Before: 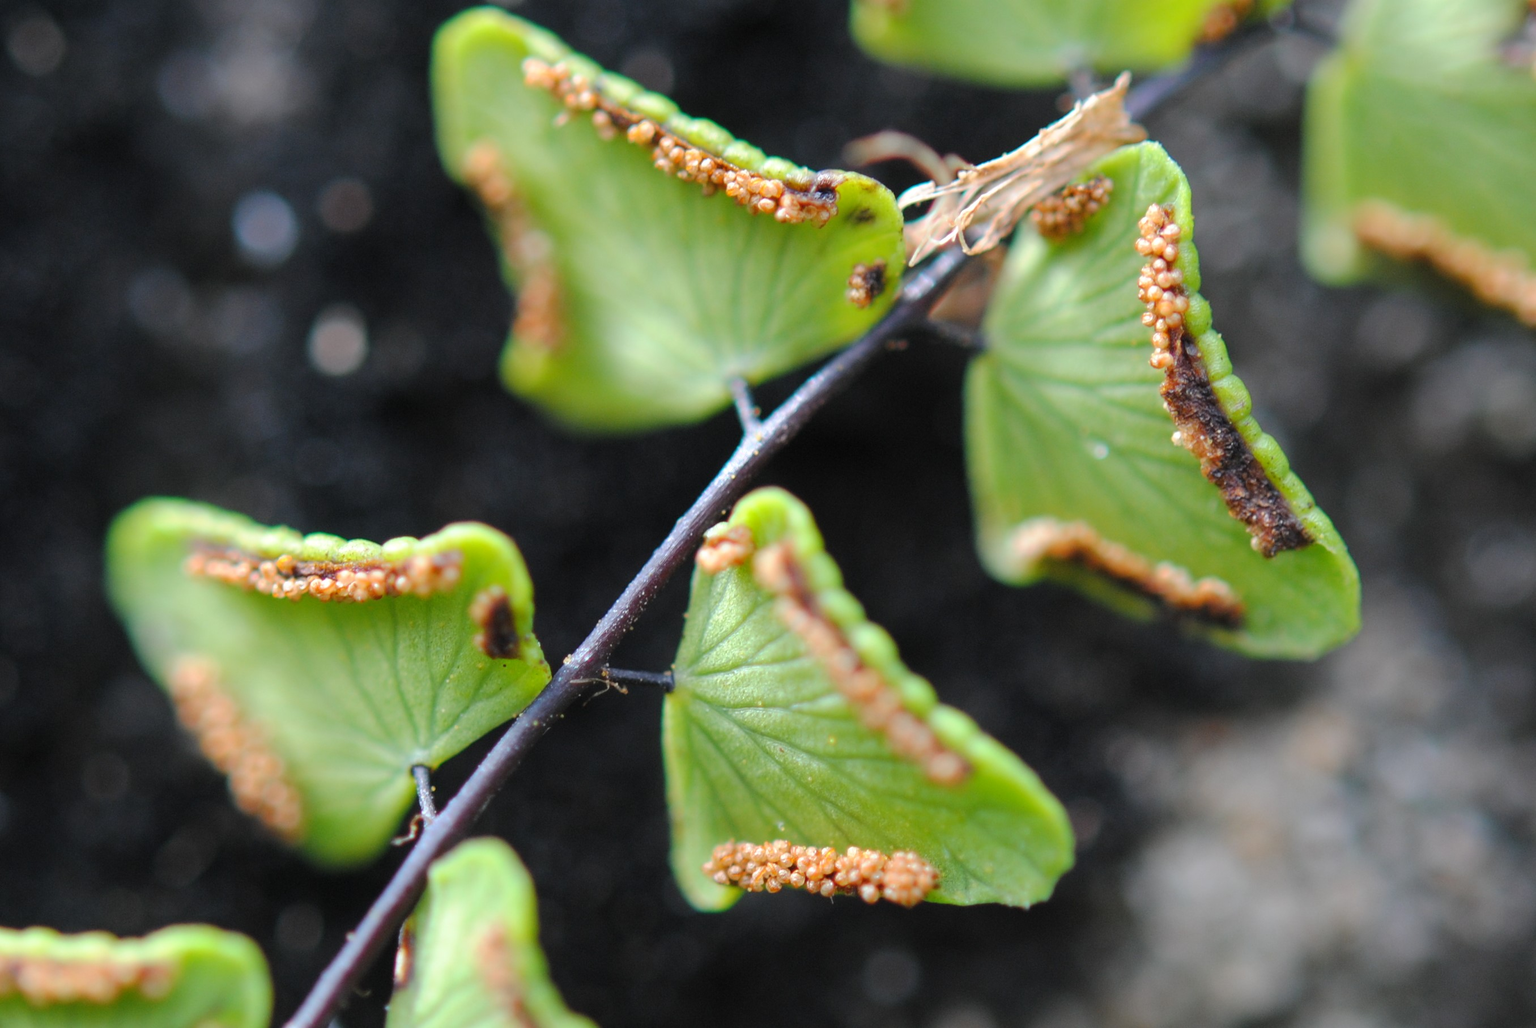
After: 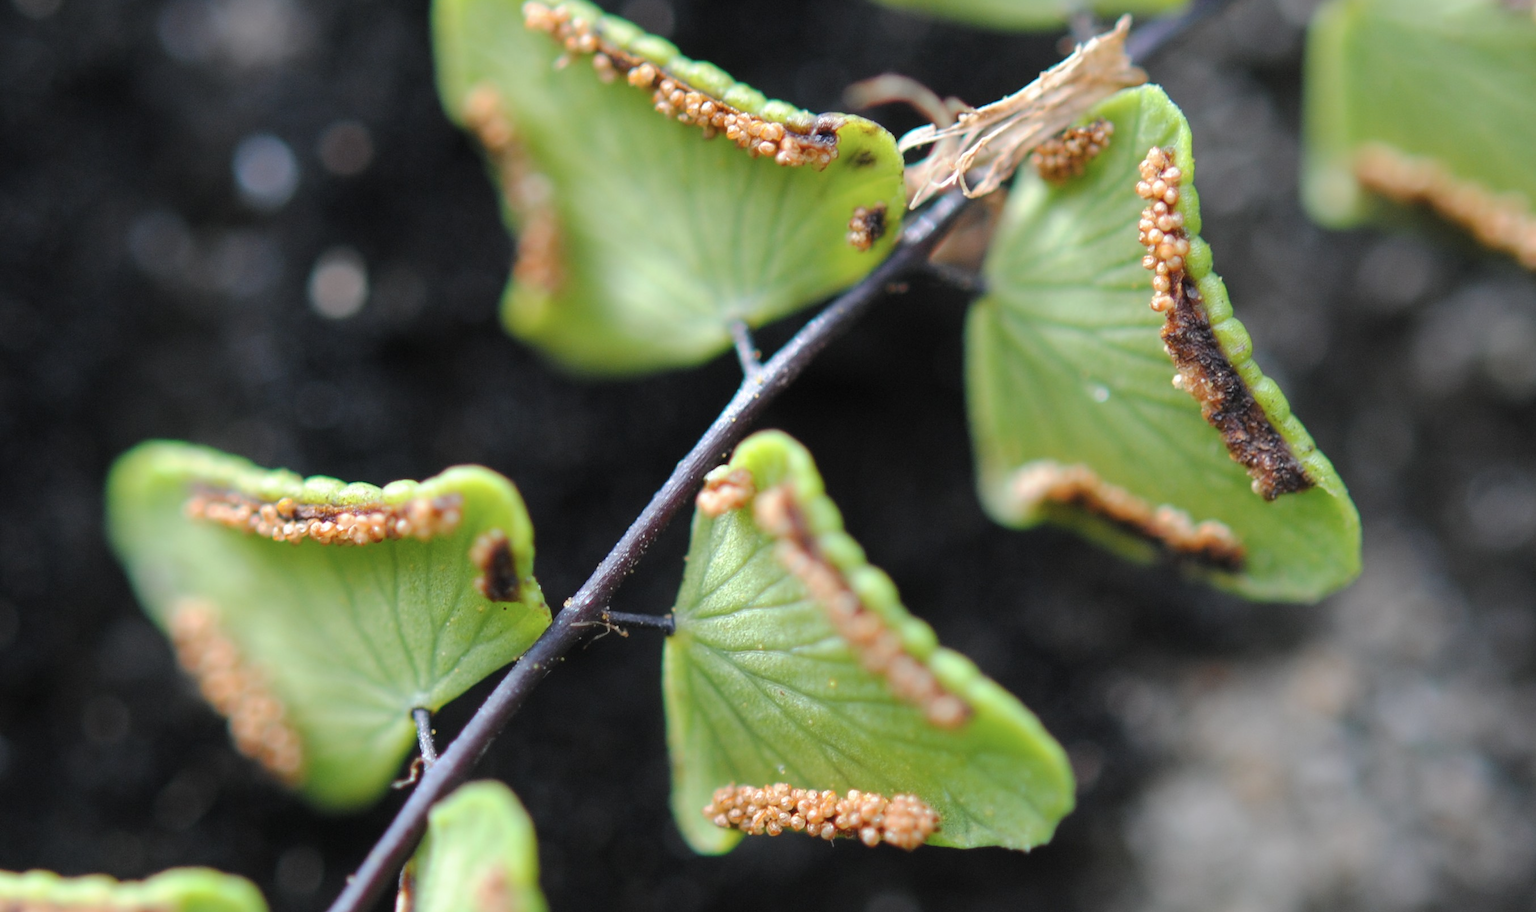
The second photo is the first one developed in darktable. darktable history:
white balance: emerald 1
crop and rotate: top 5.609%, bottom 5.609%
color contrast: green-magenta contrast 0.84, blue-yellow contrast 0.86
